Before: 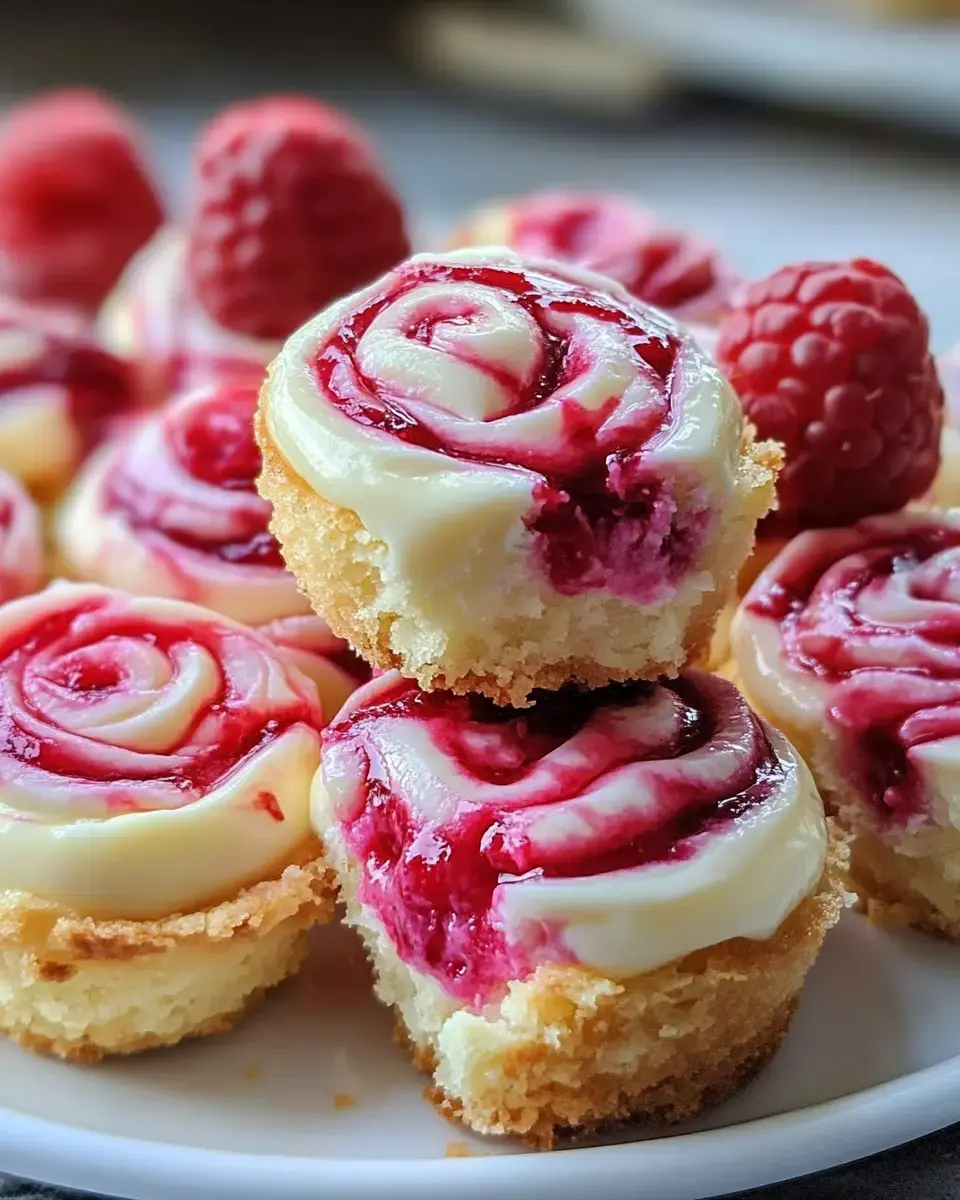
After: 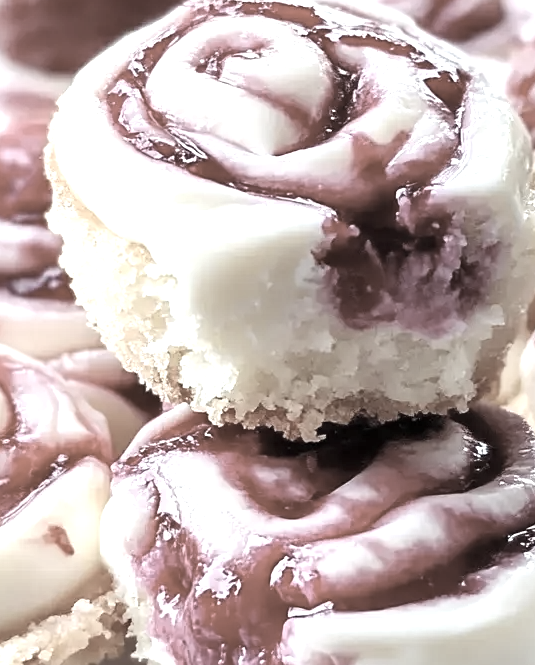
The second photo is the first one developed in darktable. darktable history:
color correction: highlights b* -0.008, saturation 0.239
exposure: exposure 1 EV, compensate highlight preservation false
crop and rotate: left 21.959%, top 22.19%, right 22.303%, bottom 22.345%
